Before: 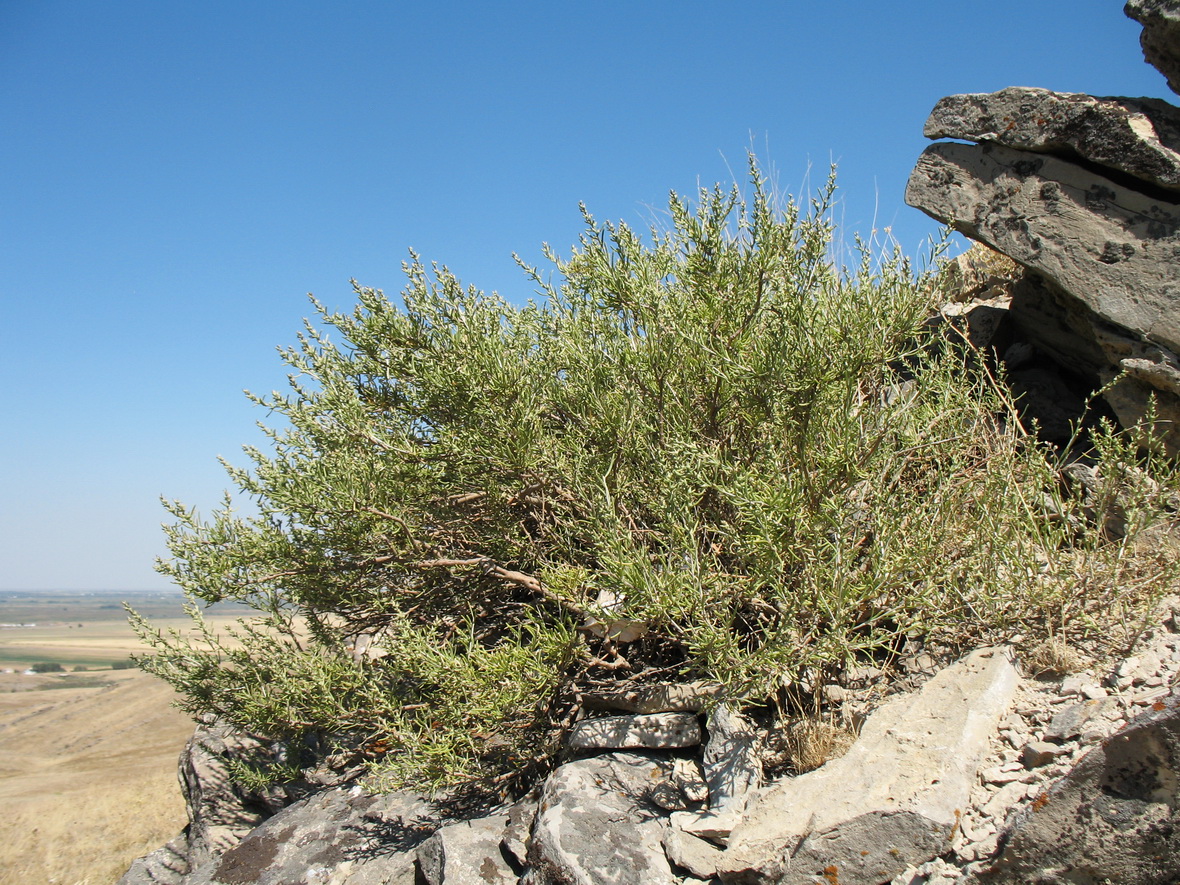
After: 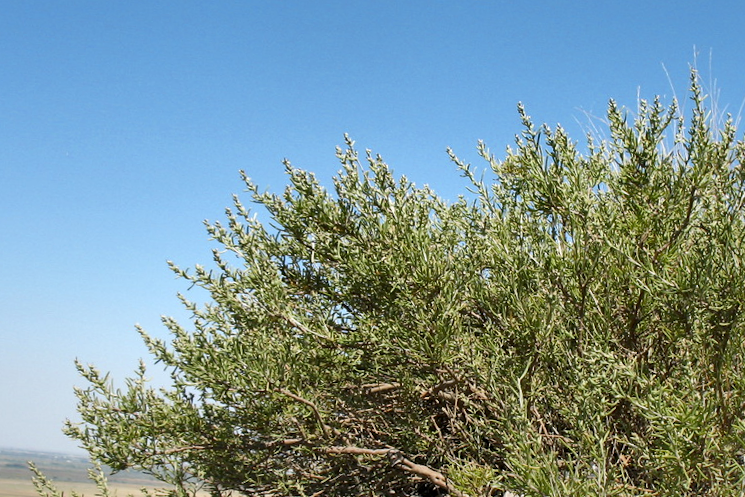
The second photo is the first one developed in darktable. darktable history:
local contrast: mode bilateral grid, contrast 25, coarseness 60, detail 151%, midtone range 0.2
color zones: curves: ch0 [(0.27, 0.396) (0.563, 0.504) (0.75, 0.5) (0.787, 0.307)]
crop and rotate: angle -4.99°, left 2.122%, top 6.945%, right 27.566%, bottom 30.519%
